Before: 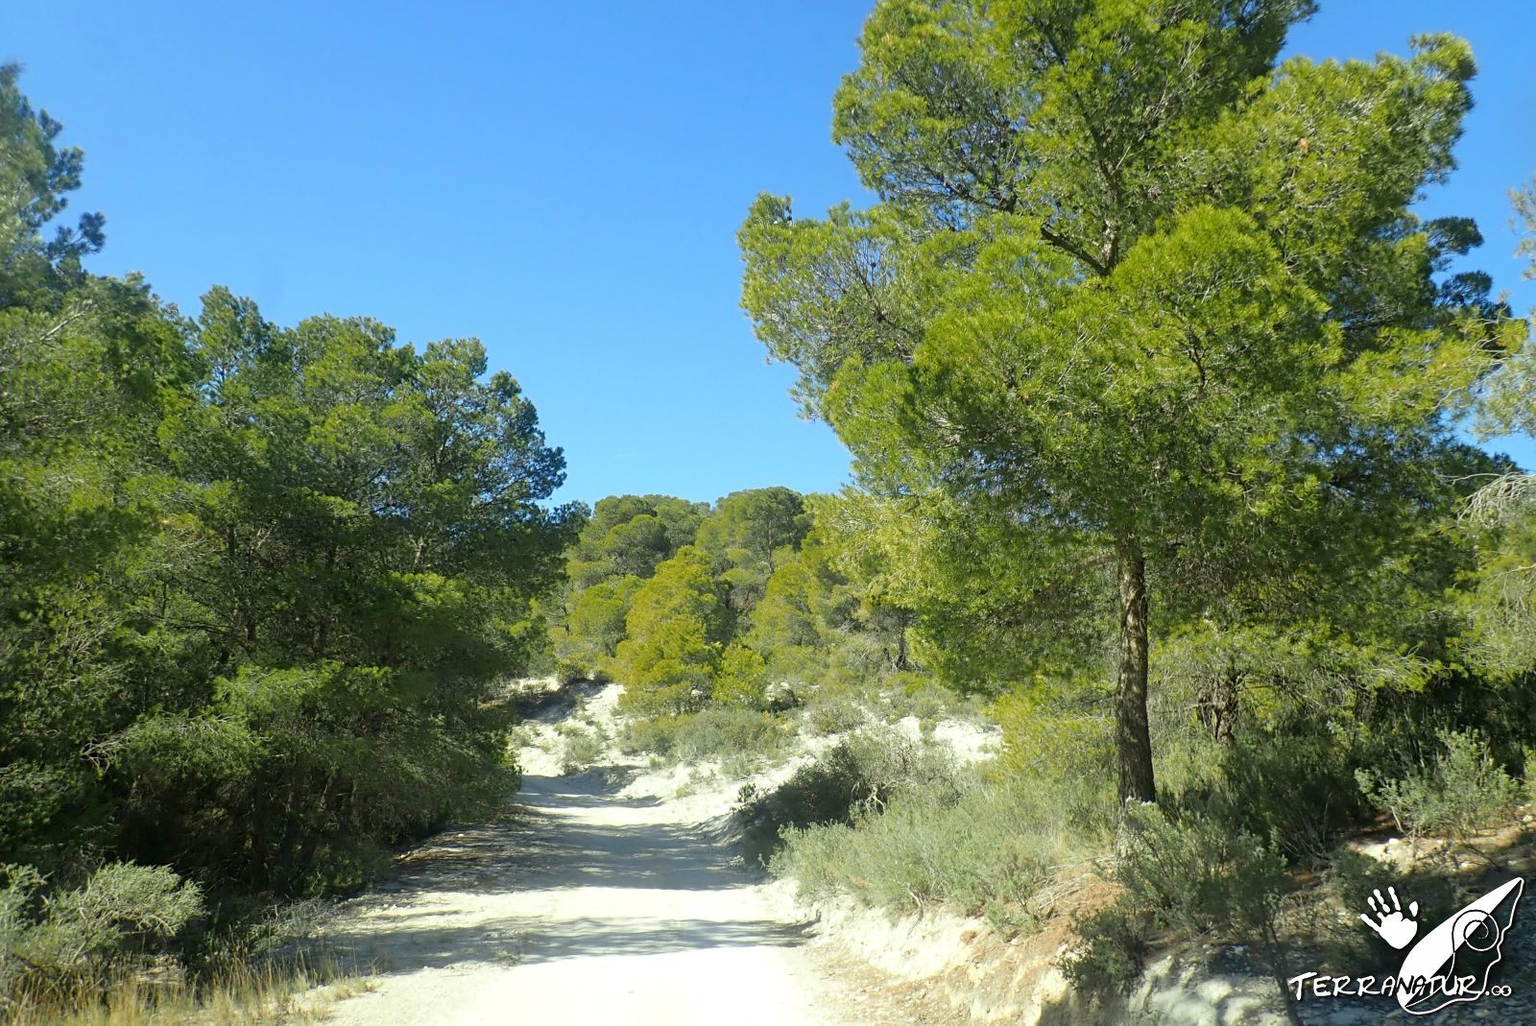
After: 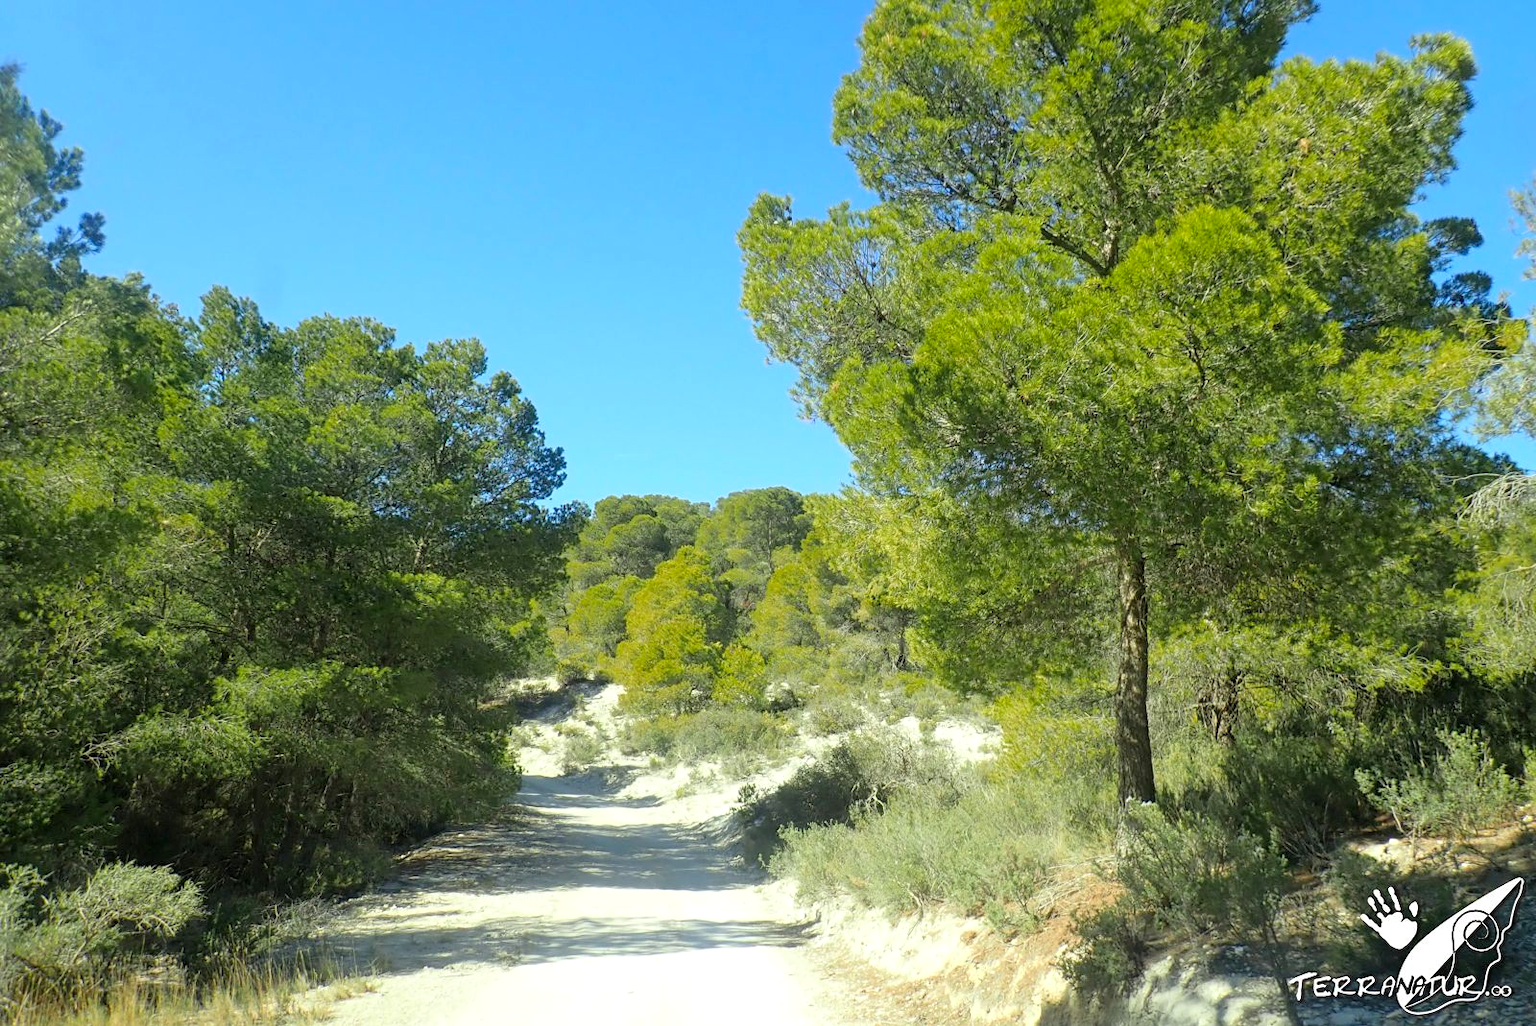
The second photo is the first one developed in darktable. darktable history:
local contrast: highlights 100%, shadows 100%, detail 120%, midtone range 0.2
contrast brightness saturation: contrast 0.07, brightness 0.08, saturation 0.18
